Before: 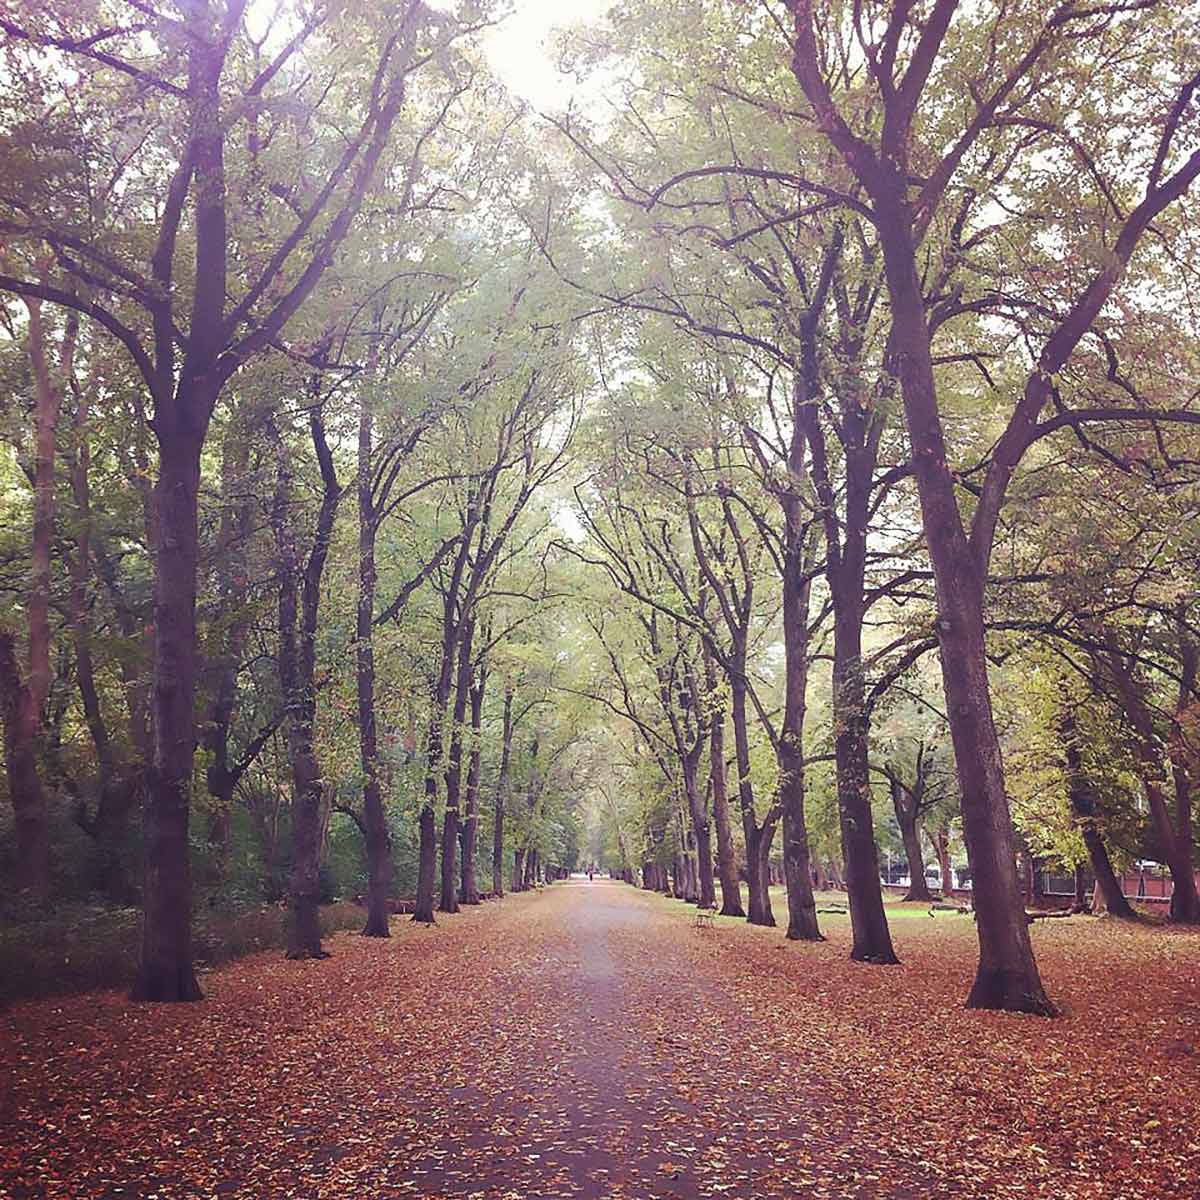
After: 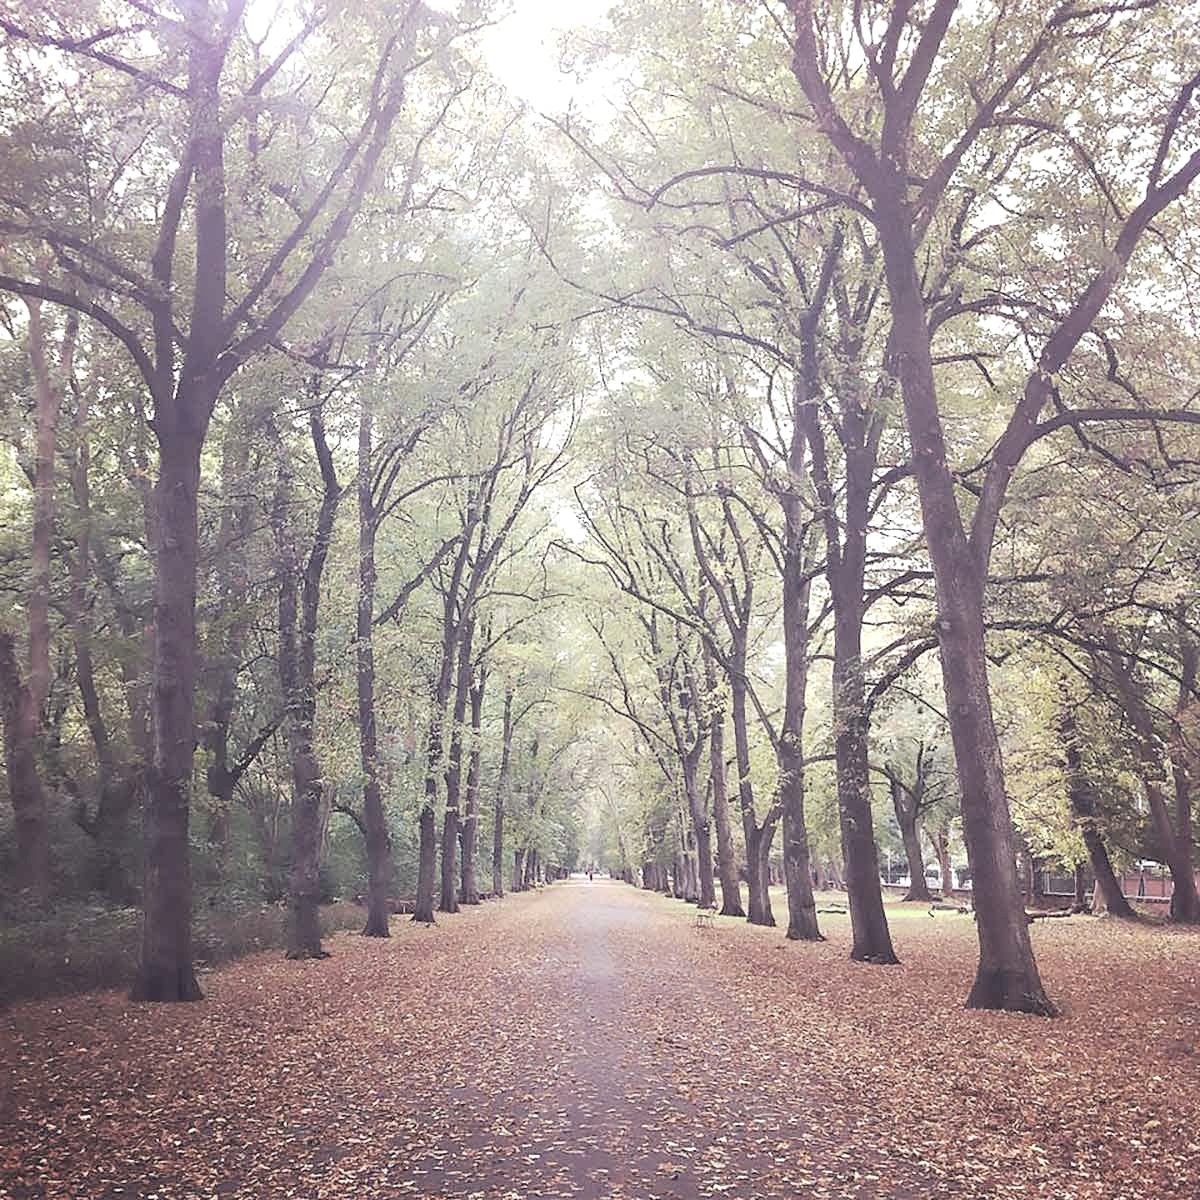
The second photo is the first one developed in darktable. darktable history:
contrast brightness saturation: brightness 0.181, saturation -0.487
levels: levels [0, 0.476, 0.951]
shadows and highlights: shadows 61.59, white point adjustment 0.326, highlights -33.43, compress 84.08%
color balance rgb: shadows lift › luminance -9.74%, perceptual saturation grading › global saturation 9.702%, perceptual brilliance grading › global brilliance 2.652%, perceptual brilliance grading › highlights -2.388%, perceptual brilliance grading › shadows 2.735%
